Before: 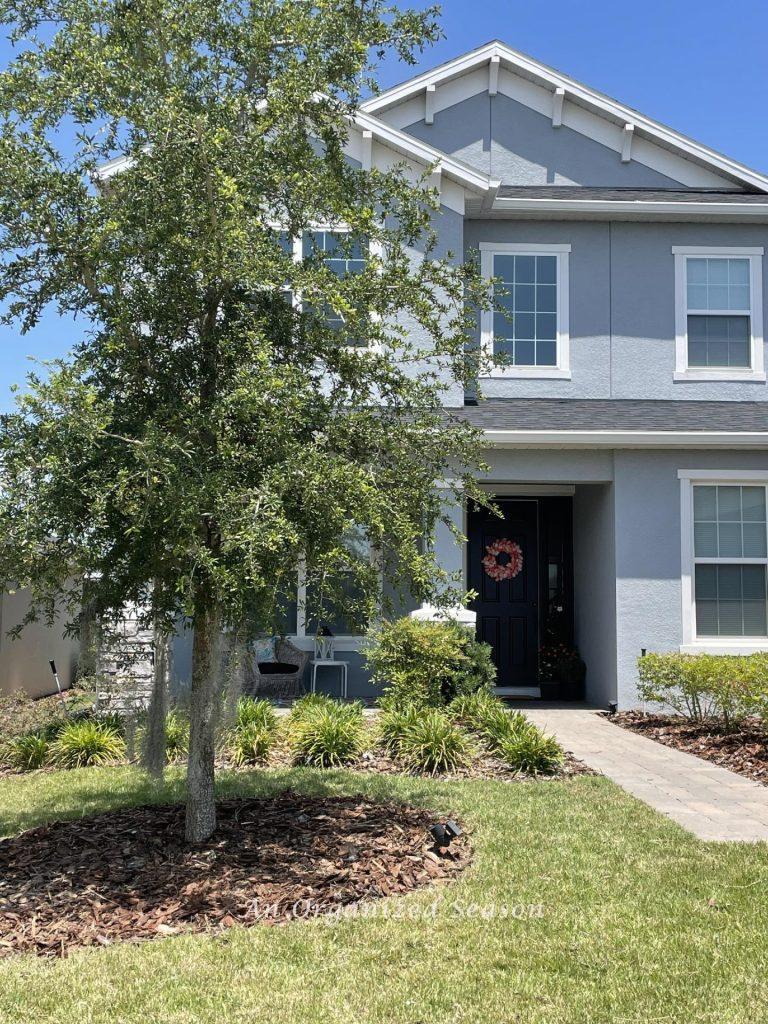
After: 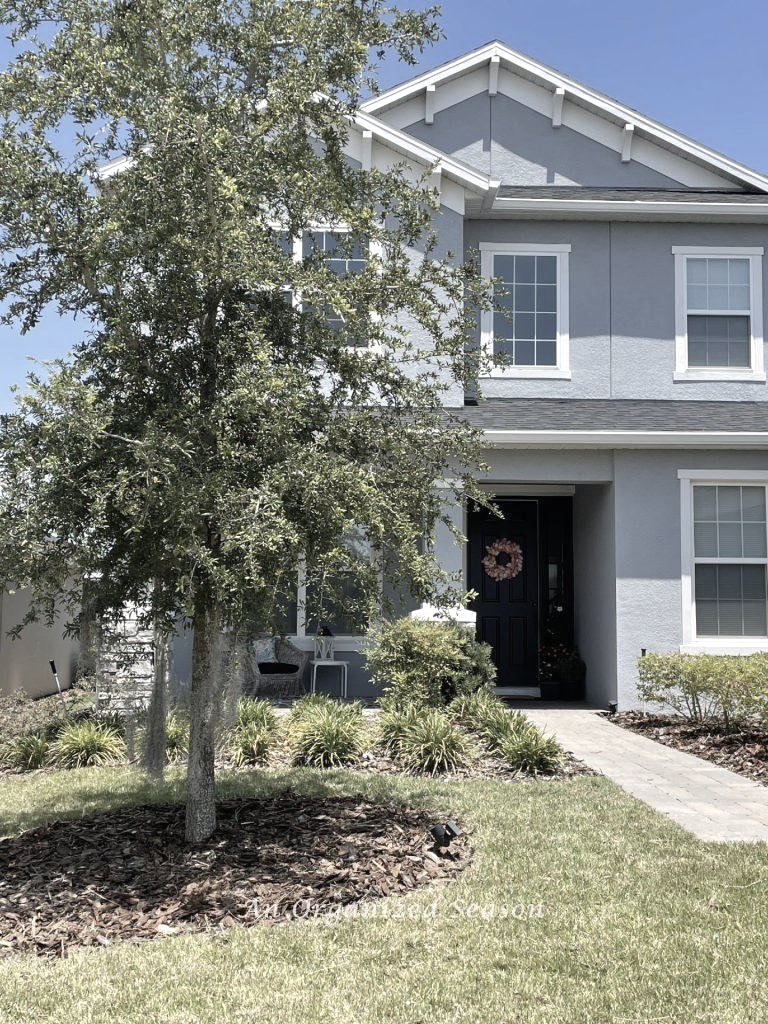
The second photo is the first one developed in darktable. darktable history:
exposure: exposure 0.197 EV, compensate highlight preservation false
color contrast: green-magenta contrast 0.8, blue-yellow contrast 1.1, unbound 0
color balance rgb: linear chroma grading › global chroma -16.06%, perceptual saturation grading › global saturation -32.85%, global vibrance -23.56%
